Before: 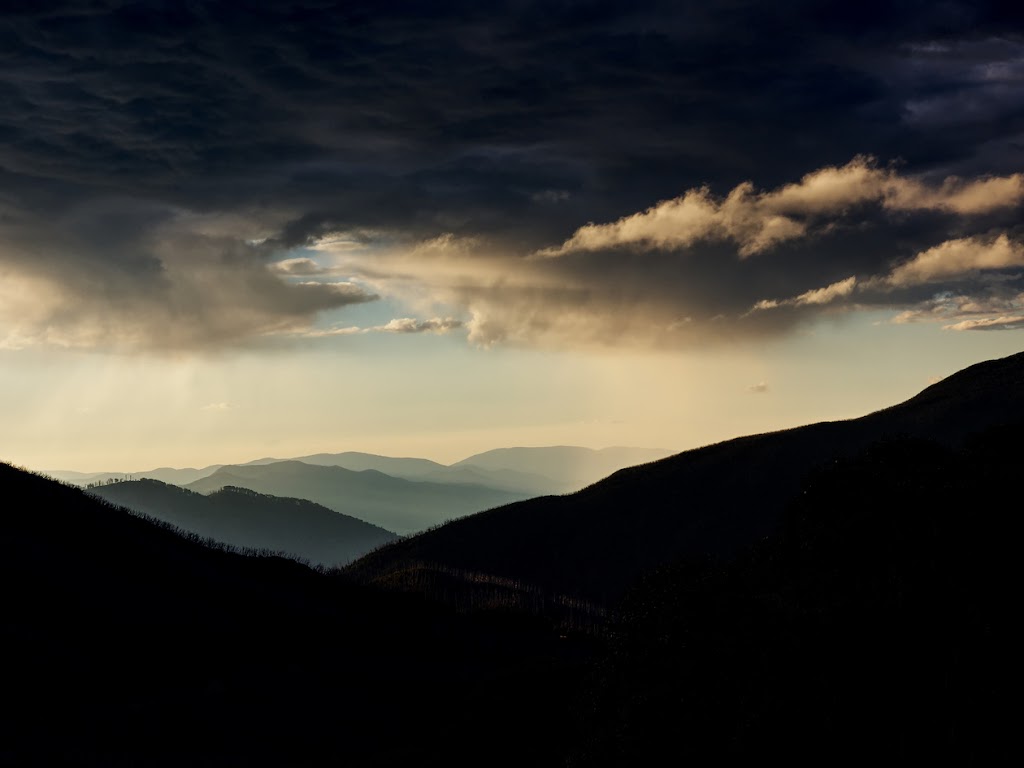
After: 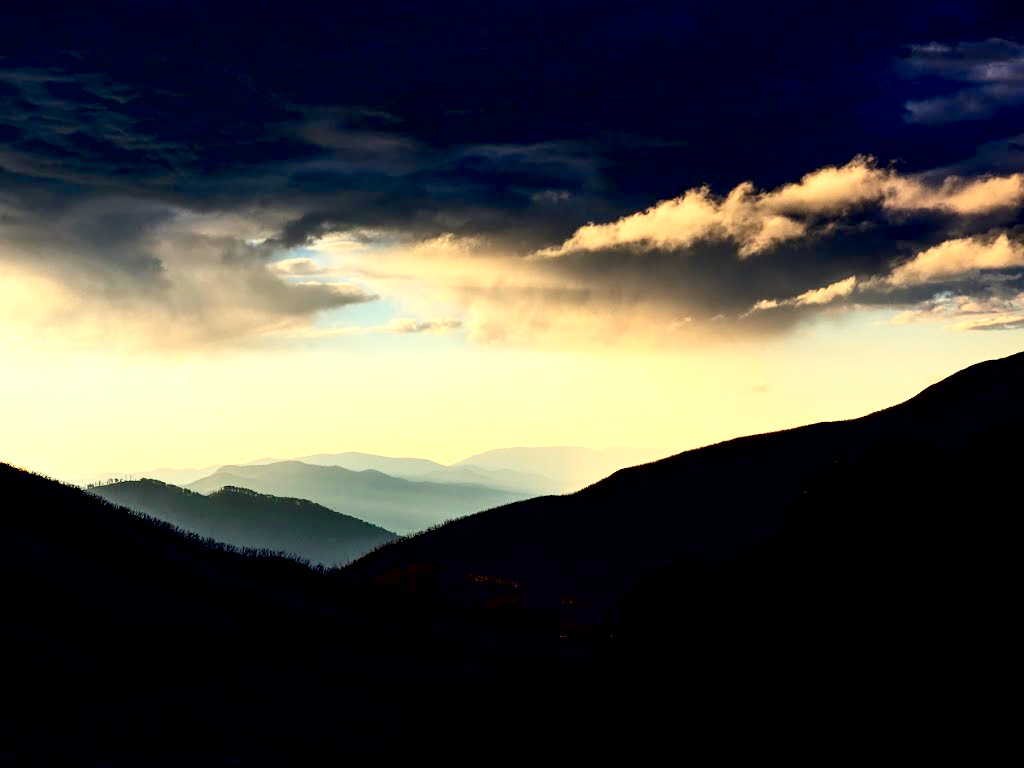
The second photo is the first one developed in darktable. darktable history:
contrast brightness saturation: contrast 0.228, brightness 0.102, saturation 0.29
exposure: black level correction 0.01, exposure 1 EV, compensate exposure bias true, compensate highlight preservation false
